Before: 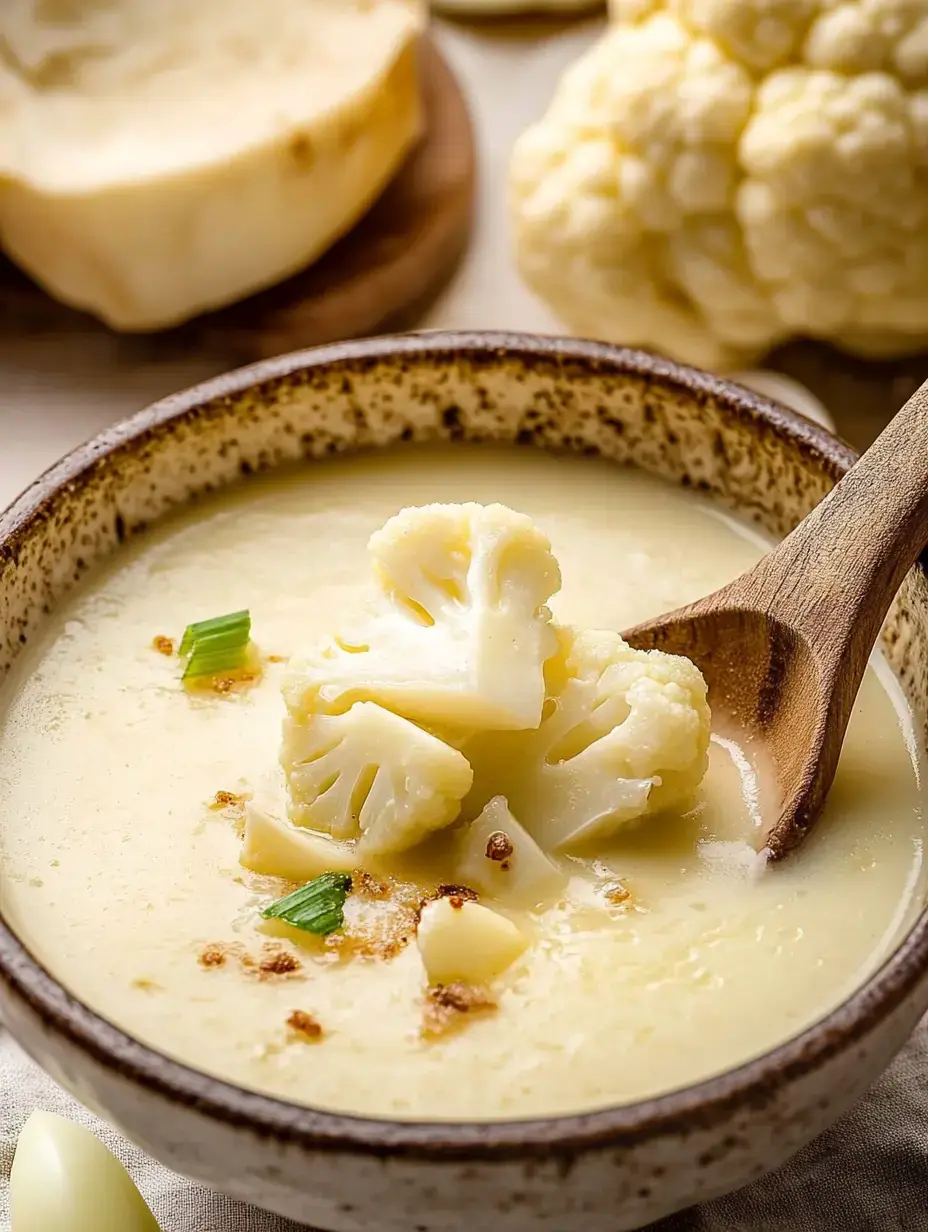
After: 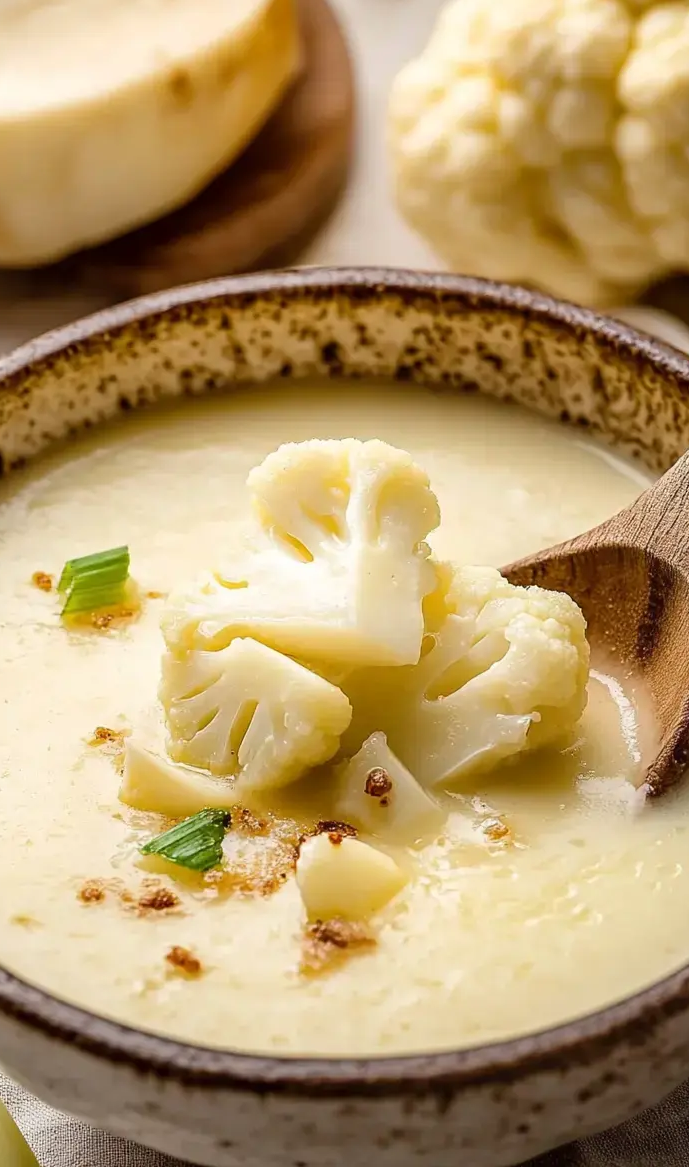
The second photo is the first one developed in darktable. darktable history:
crop and rotate: left 13.168%, top 5.256%, right 12.53%
